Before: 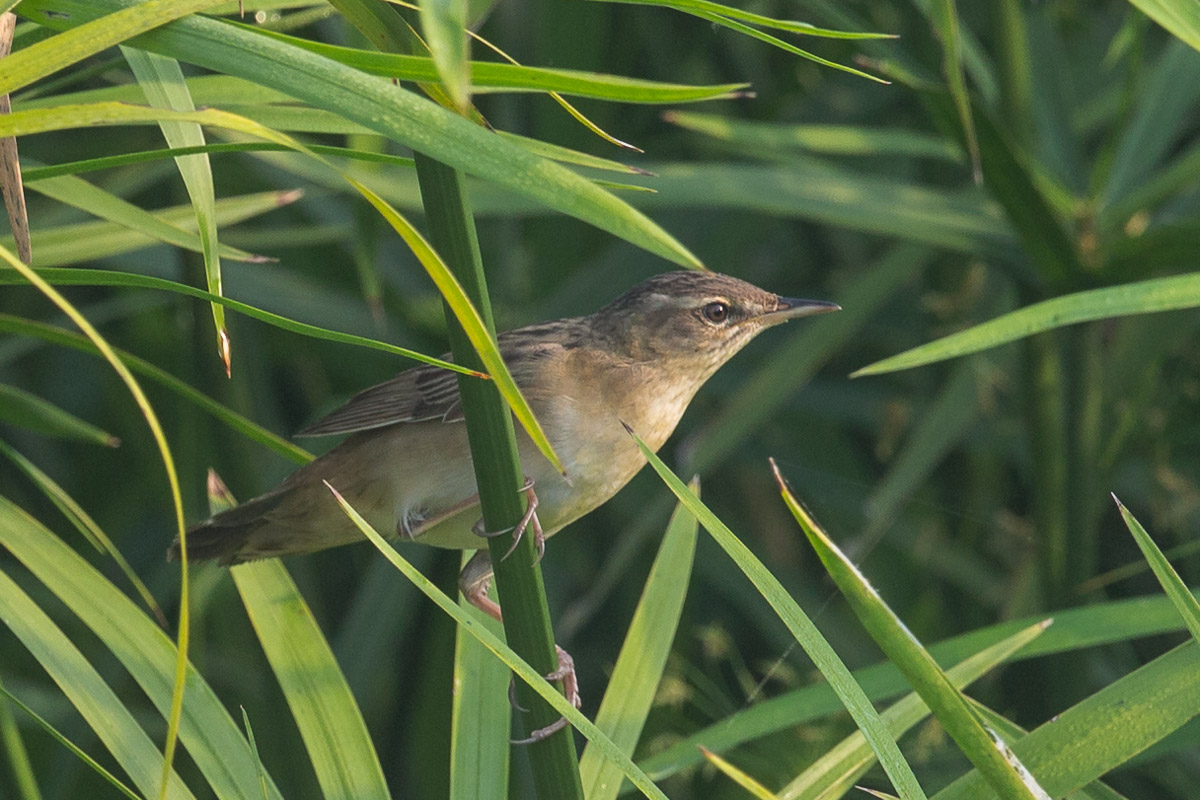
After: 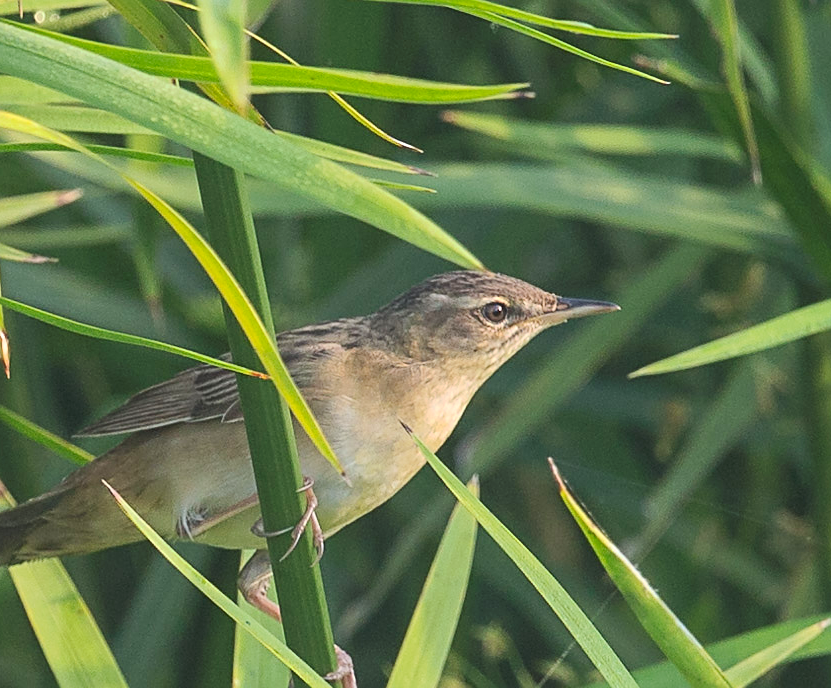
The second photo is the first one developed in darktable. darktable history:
tone curve: curves: ch0 [(0, 0) (0.003, 0.018) (0.011, 0.024) (0.025, 0.038) (0.044, 0.067) (0.069, 0.098) (0.1, 0.13) (0.136, 0.165) (0.177, 0.205) (0.224, 0.249) (0.277, 0.304) (0.335, 0.365) (0.399, 0.432) (0.468, 0.505) (0.543, 0.579) (0.623, 0.652) (0.709, 0.725) (0.801, 0.802) (0.898, 0.876) (1, 1)], preserve colors none
tone equalizer: on, module defaults
crop: left 18.479%, right 12.2%, bottom 13.971%
contrast brightness saturation: contrast 0.2, brightness 0.16, saturation 0.22
sharpen: on, module defaults
